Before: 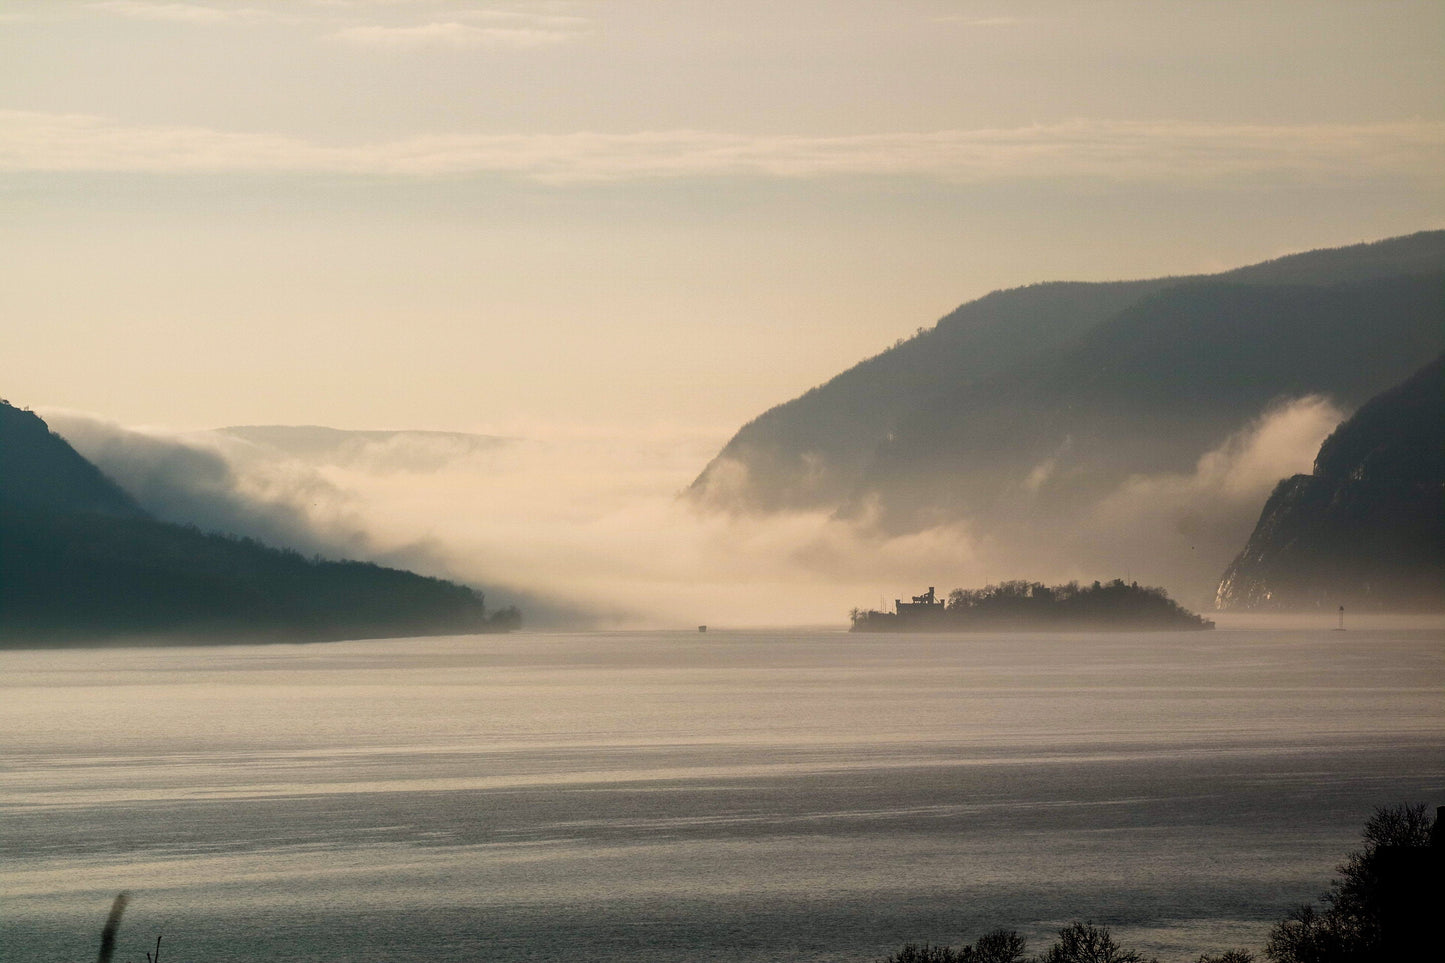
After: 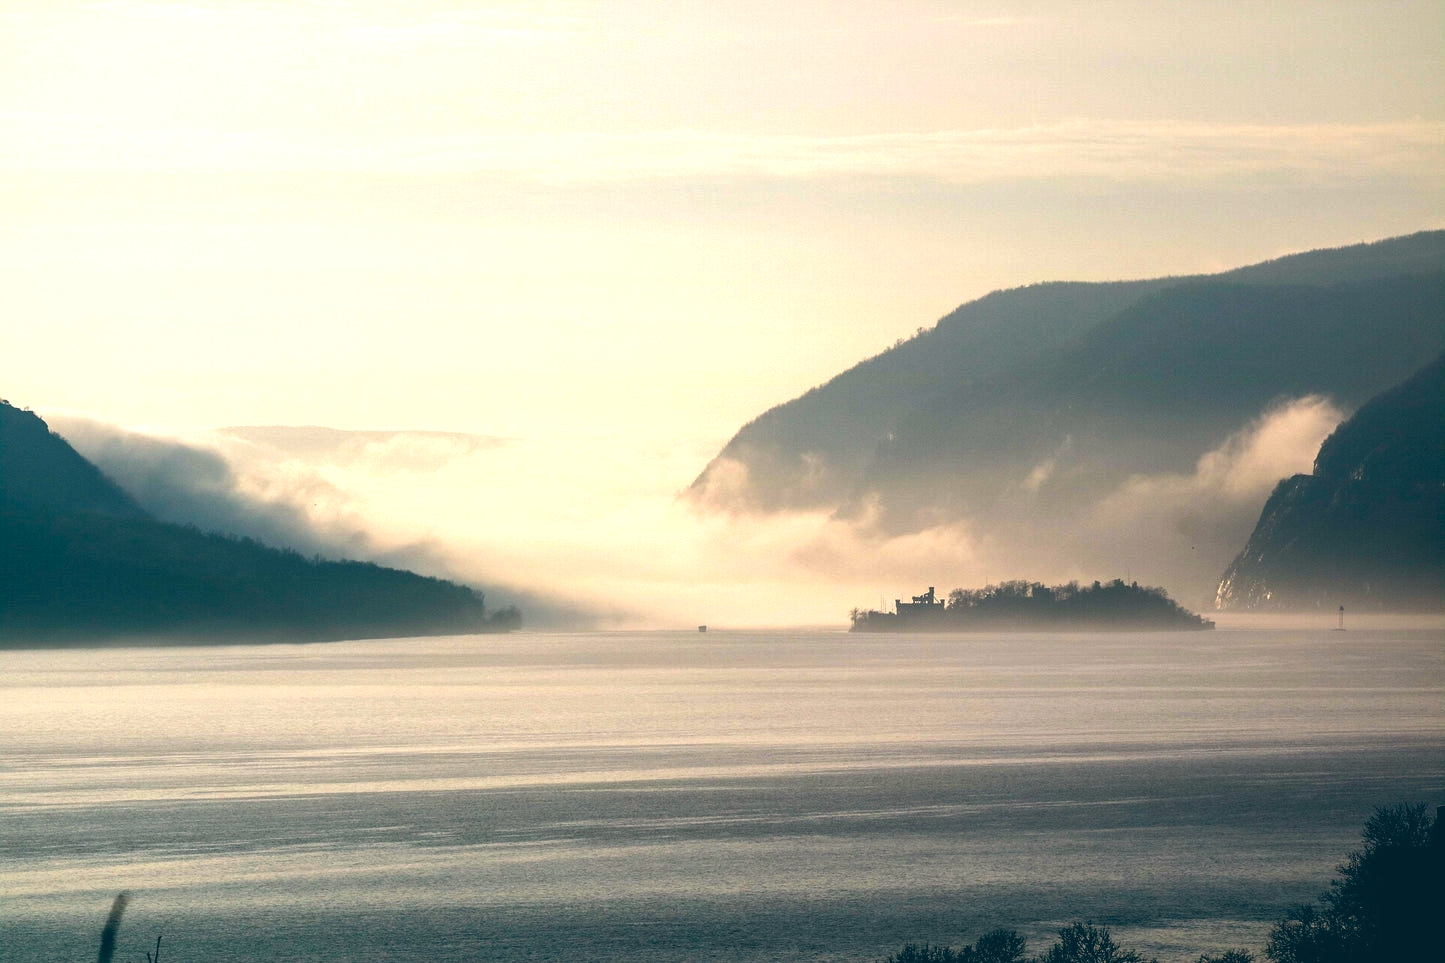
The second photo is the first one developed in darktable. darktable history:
color balance: lift [1.016, 0.983, 1, 1.017], gamma [0.958, 1, 1, 1], gain [0.981, 1.007, 0.993, 1.002], input saturation 118.26%, contrast 13.43%, contrast fulcrum 21.62%, output saturation 82.76%
exposure: black level correction 0, exposure 0.5 EV, compensate exposure bias true, compensate highlight preservation false
